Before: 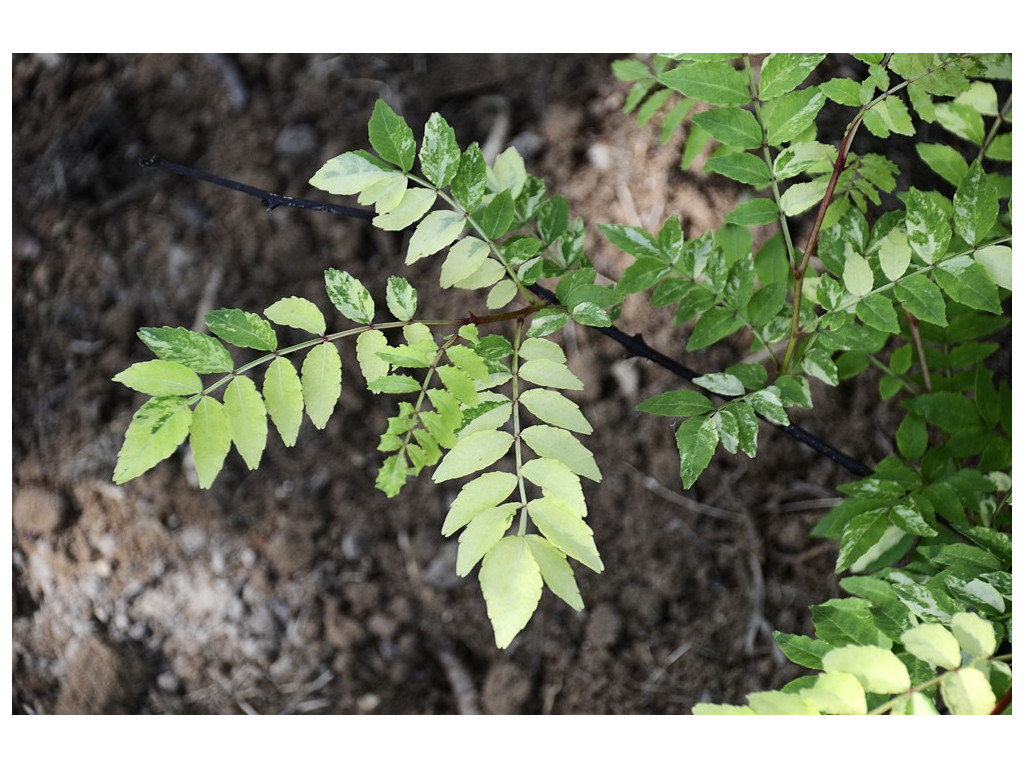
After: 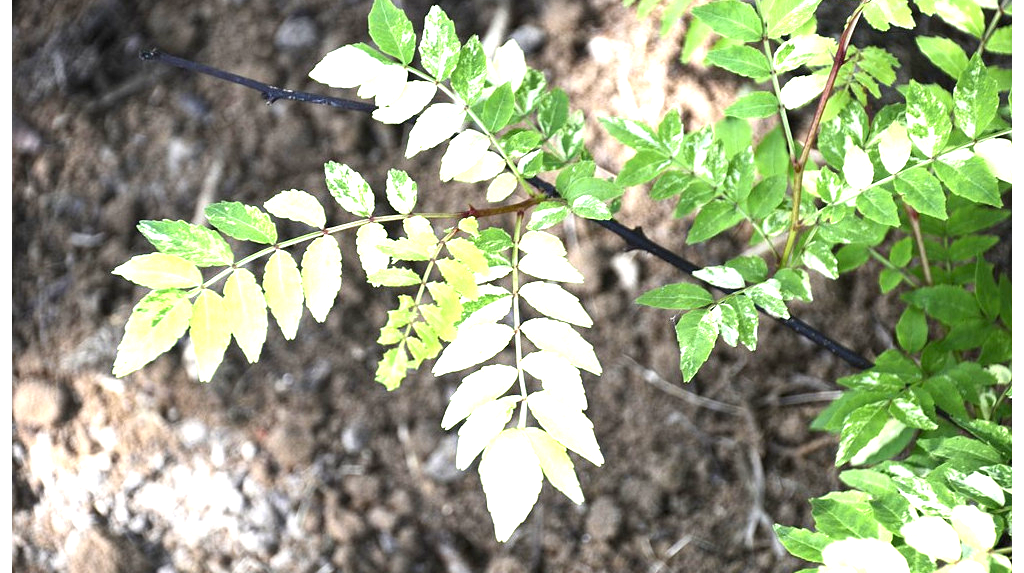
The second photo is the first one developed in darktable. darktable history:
exposure: black level correction 0, exposure 1.676 EV, compensate exposure bias true, compensate highlight preservation false
crop: top 13.951%, bottom 11.318%
